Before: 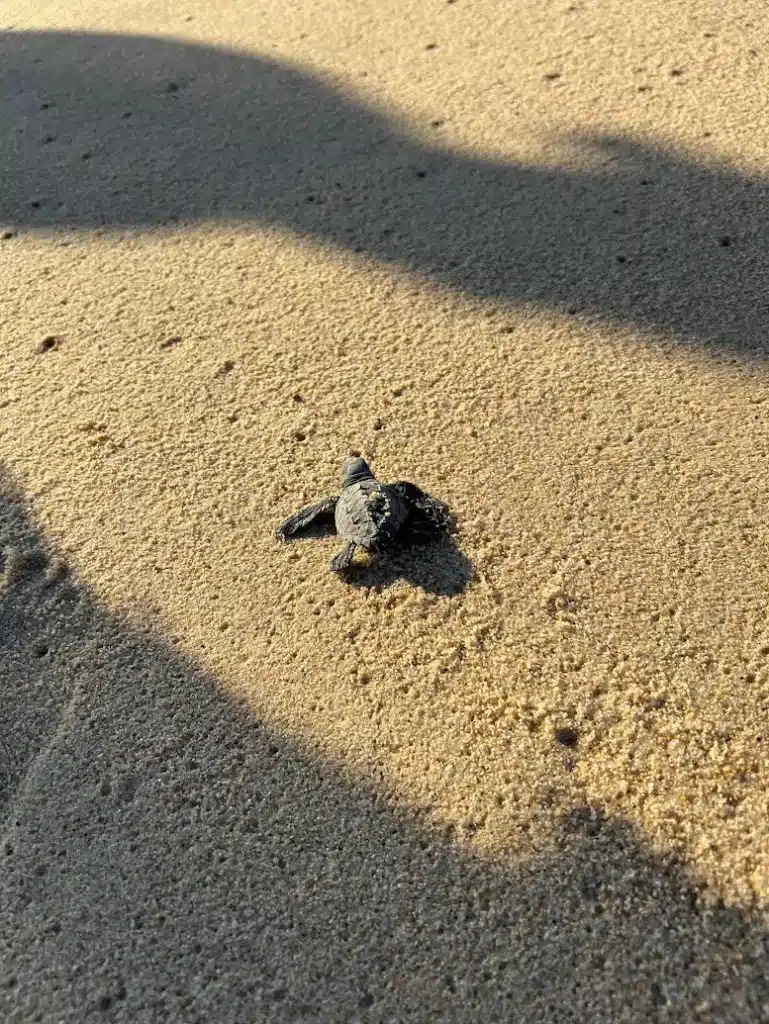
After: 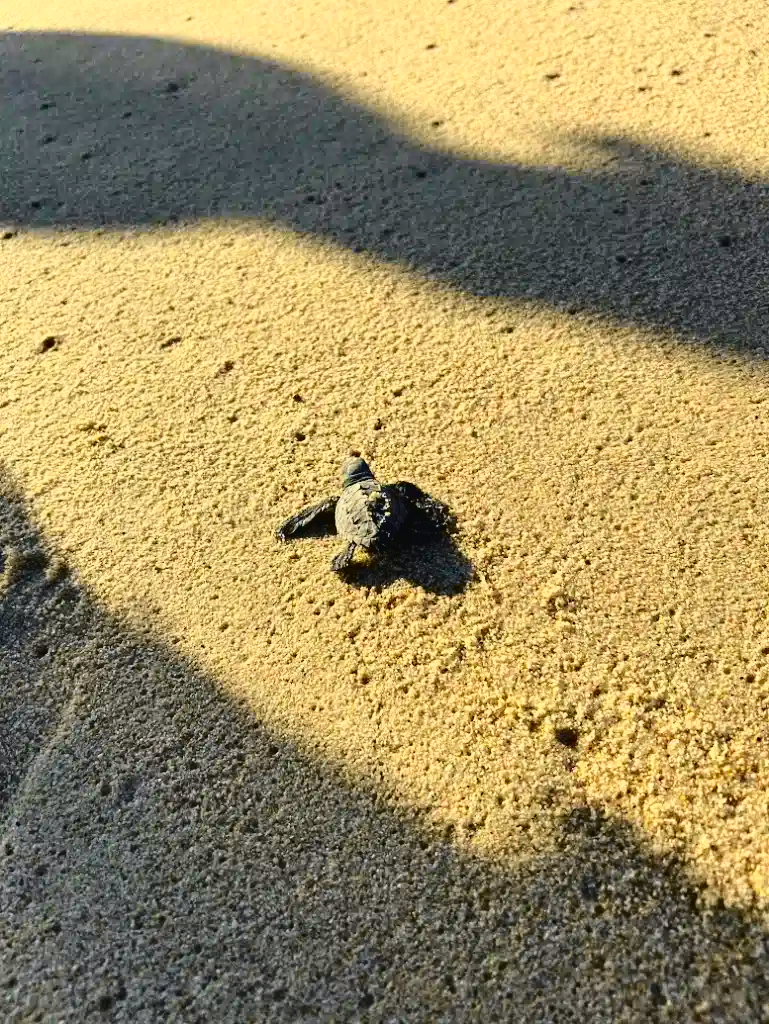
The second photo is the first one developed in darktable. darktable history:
tone curve: curves: ch0 [(0, 0.023) (0.132, 0.075) (0.251, 0.186) (0.441, 0.476) (0.662, 0.757) (0.849, 0.927) (1, 0.99)]; ch1 [(0, 0) (0.447, 0.411) (0.483, 0.469) (0.498, 0.496) (0.518, 0.514) (0.561, 0.59) (0.606, 0.659) (0.657, 0.725) (0.869, 0.916) (1, 1)]; ch2 [(0, 0) (0.307, 0.315) (0.425, 0.438) (0.483, 0.477) (0.503, 0.503) (0.526, 0.553) (0.552, 0.601) (0.615, 0.669) (0.703, 0.797) (0.985, 0.966)], color space Lab, independent channels
